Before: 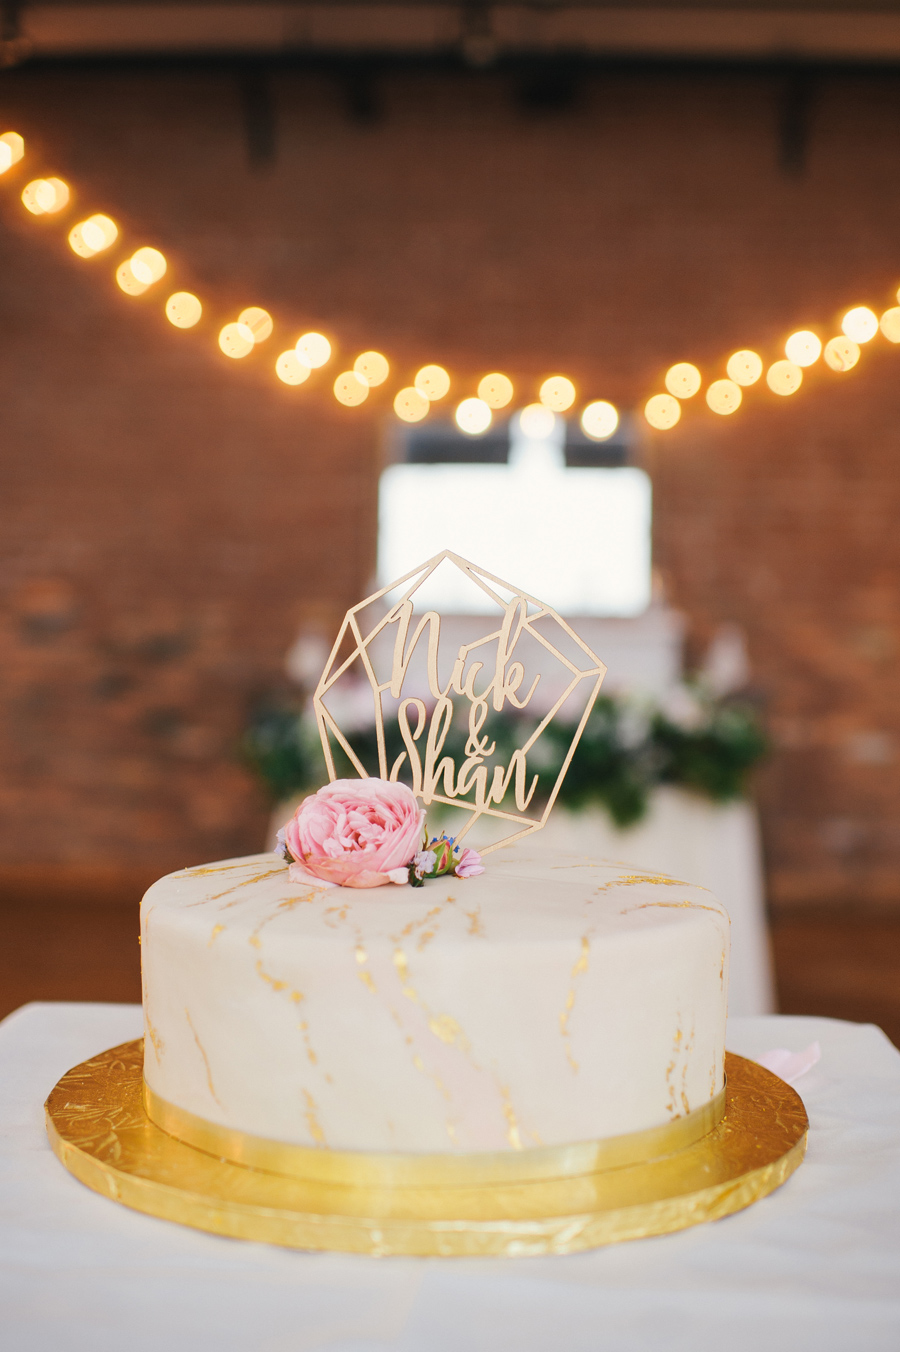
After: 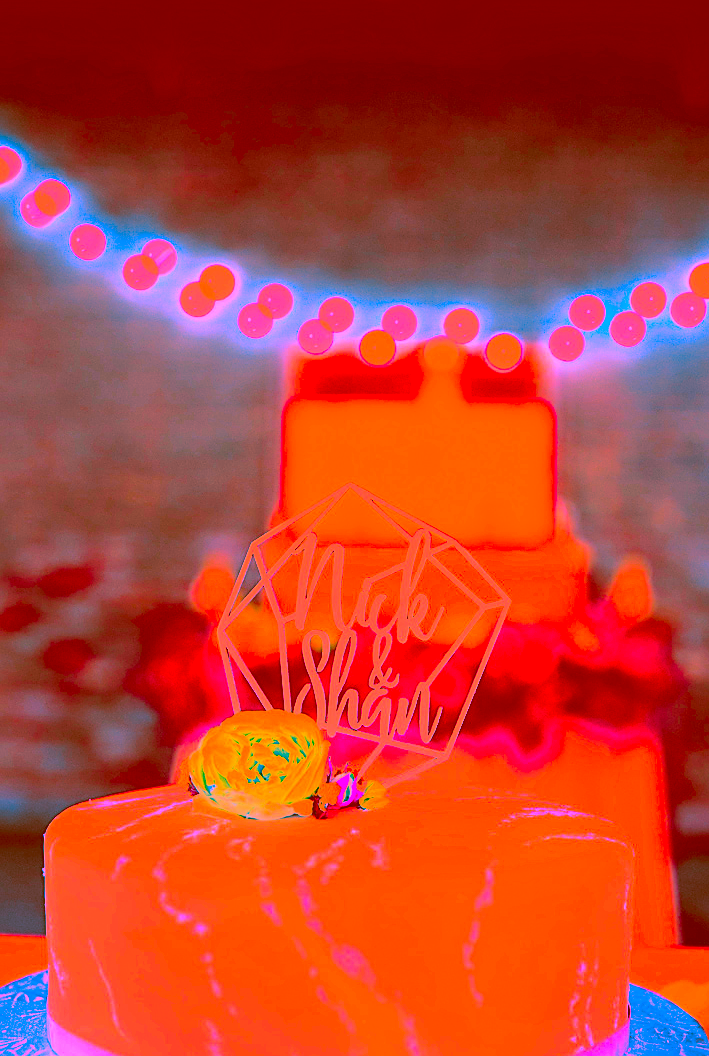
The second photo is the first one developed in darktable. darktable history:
color correction: highlights a* -39.68, highlights b* -40, shadows a* -40, shadows b* -40, saturation -3
sharpen: on, module defaults
crop and rotate: left 10.77%, top 5.1%, right 10.41%, bottom 16.76%
base curve: curves: ch0 [(0, 0) (0.036, 0.025) (0.121, 0.166) (0.206, 0.329) (0.605, 0.79) (1, 1)], preserve colors none
